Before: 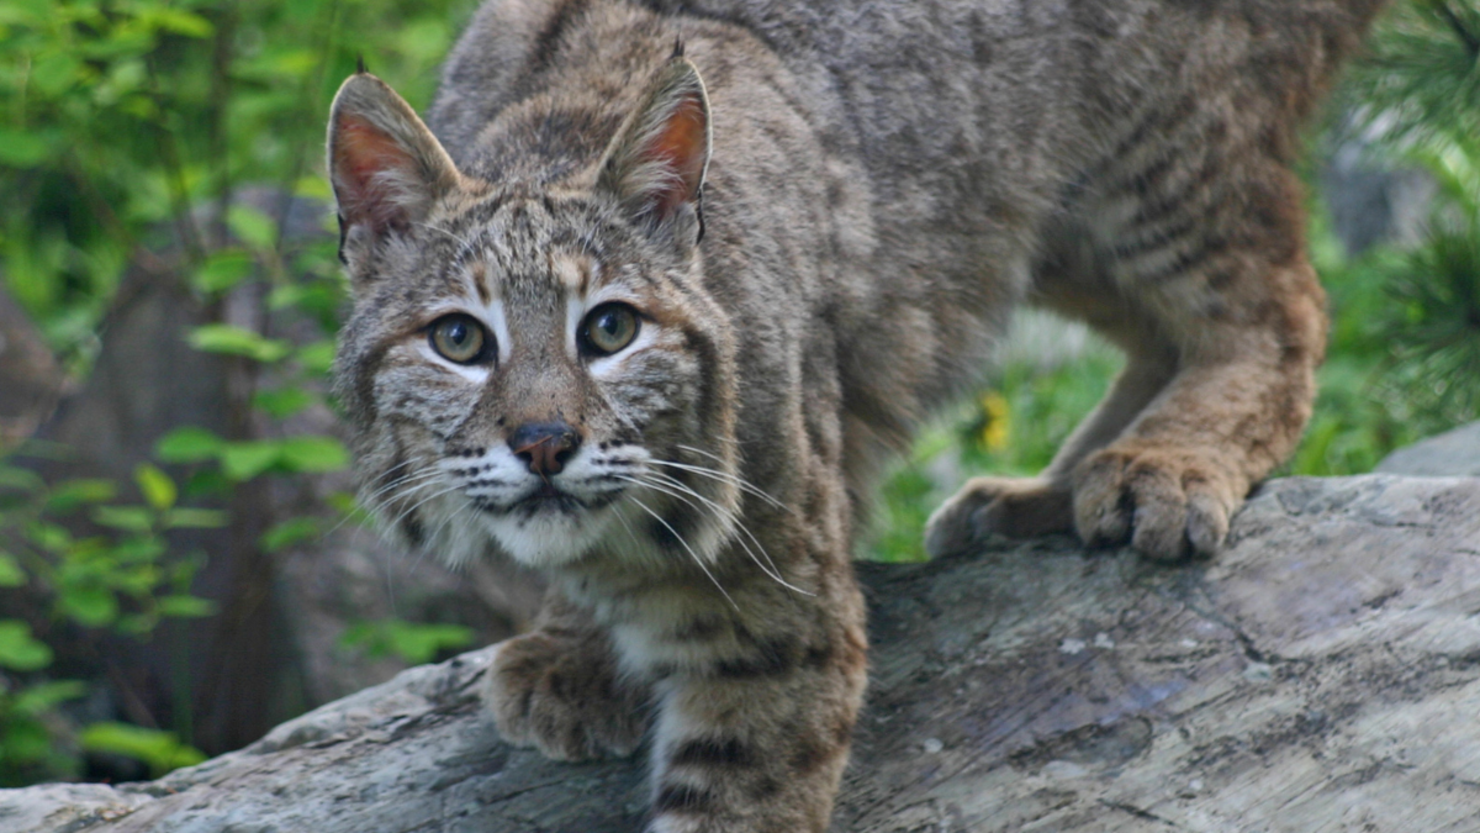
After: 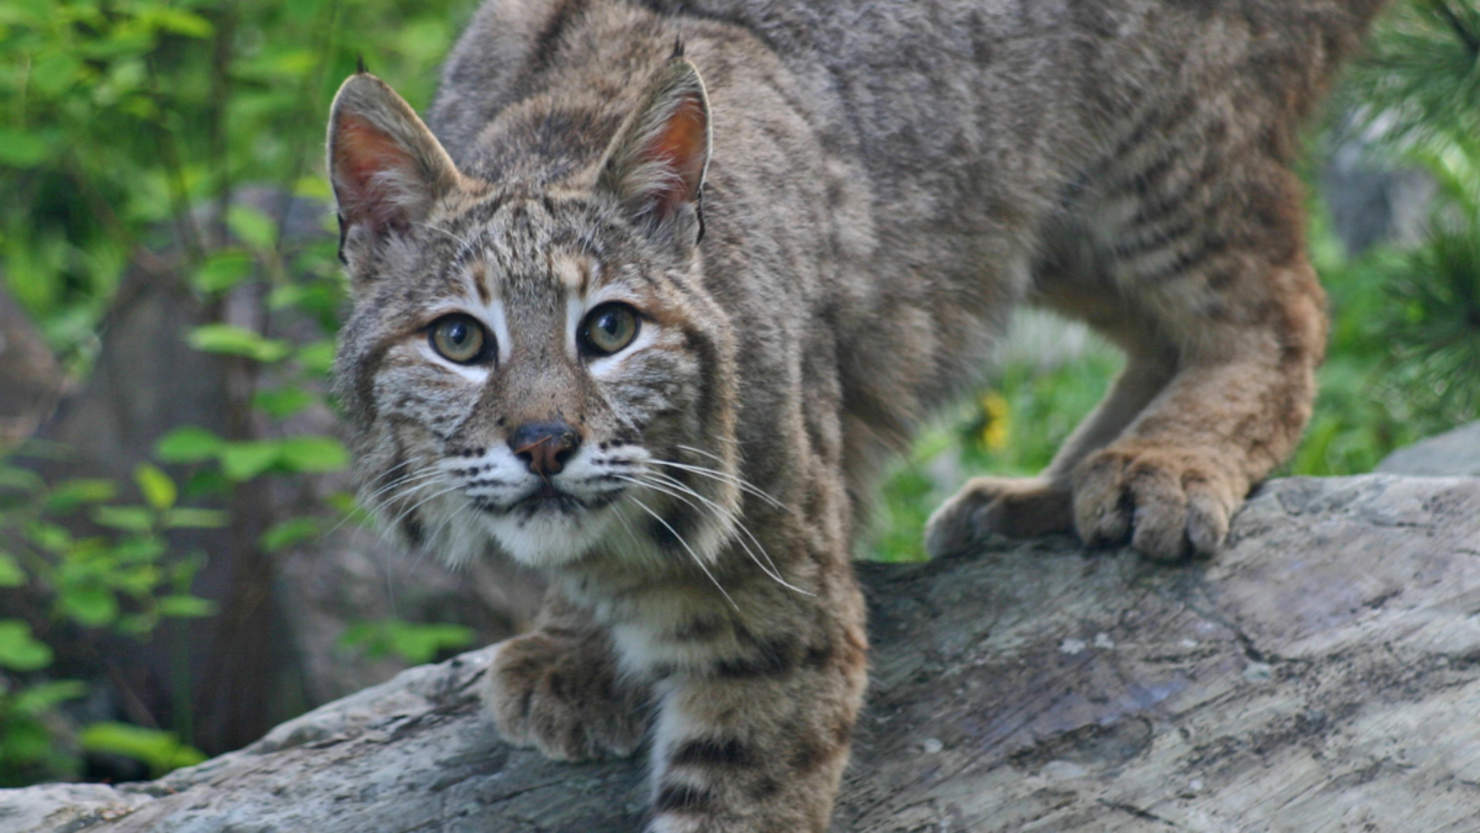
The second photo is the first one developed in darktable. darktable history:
shadows and highlights: shadows 52.34, highlights -28.23, soften with gaussian
tone equalizer: on, module defaults
